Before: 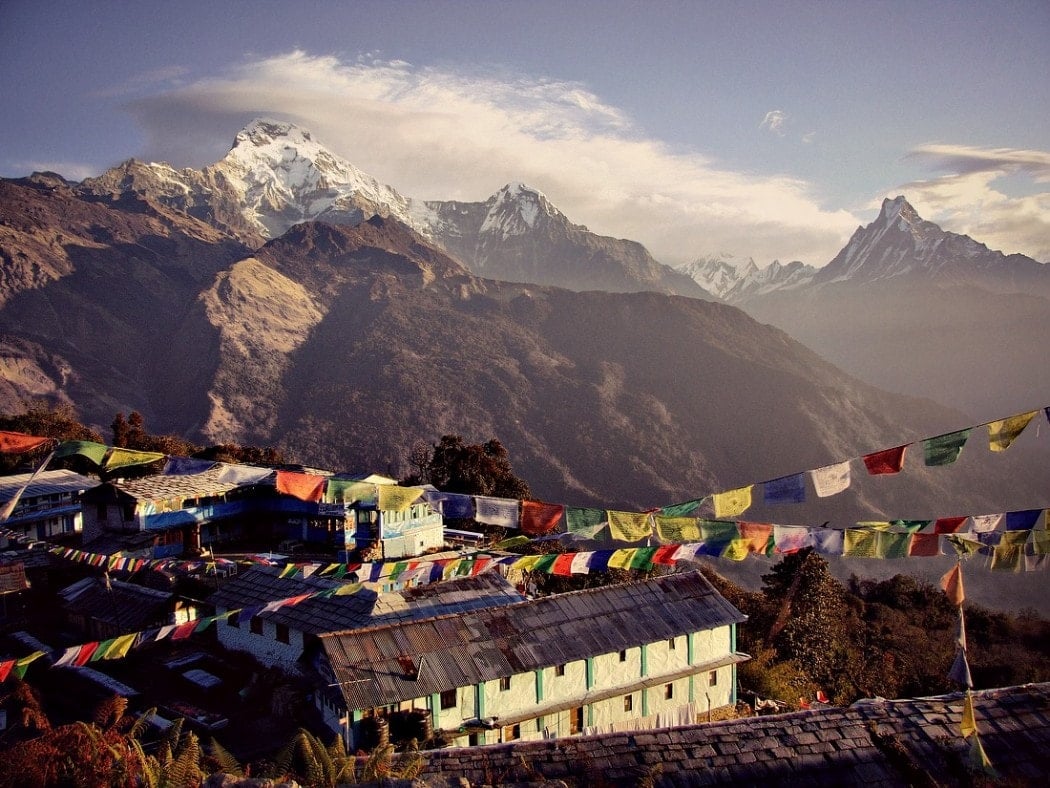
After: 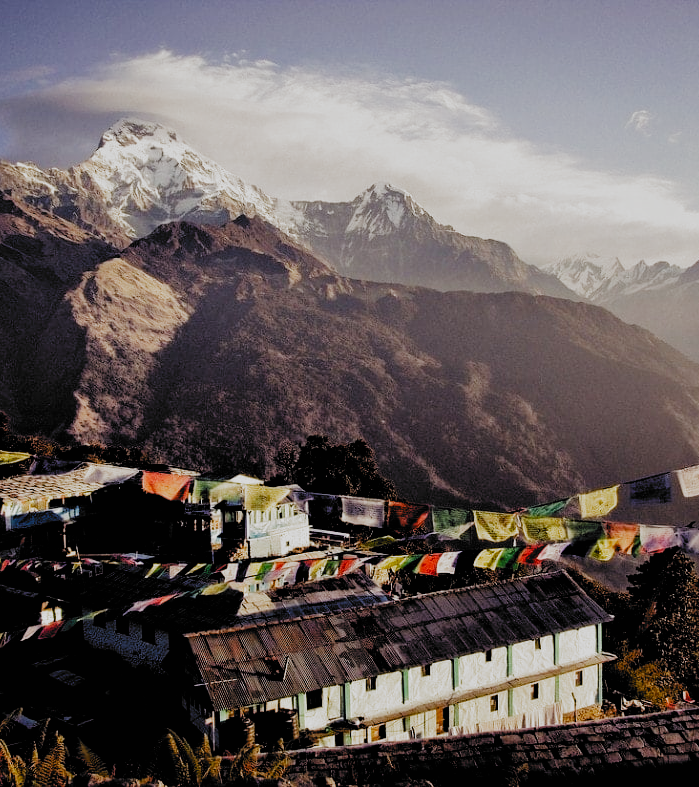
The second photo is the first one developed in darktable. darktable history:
filmic rgb: black relative exposure -5.07 EV, white relative exposure 3.95 EV, hardness 2.9, contrast 1.187, highlights saturation mix -30.92%, add noise in highlights 0.001, preserve chrominance no, color science v3 (2019), use custom middle-gray values true, contrast in highlights soft
crop and rotate: left 12.902%, right 20.466%
